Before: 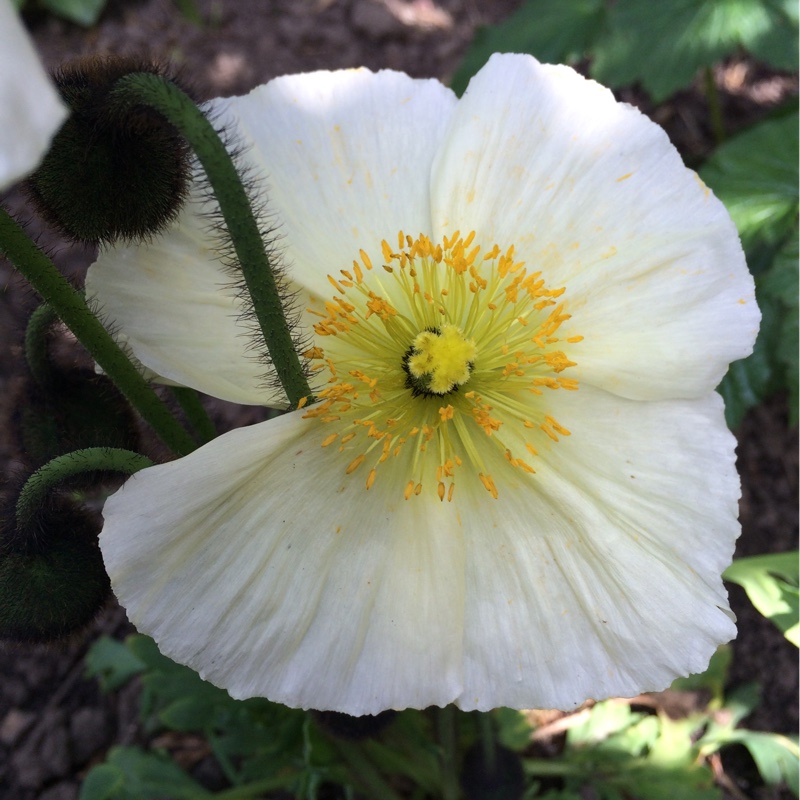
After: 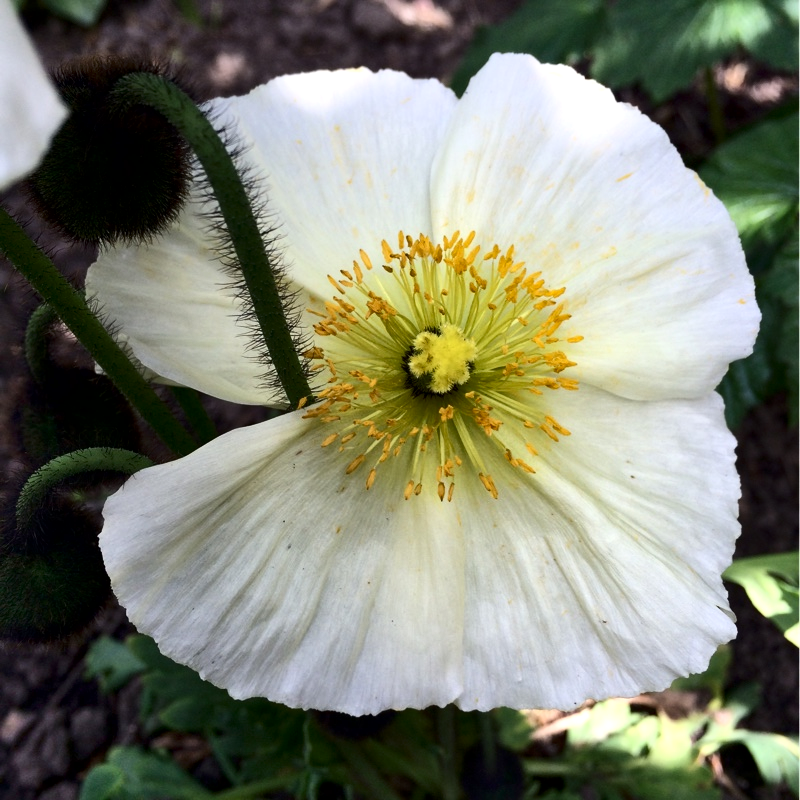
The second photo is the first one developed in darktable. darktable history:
local contrast: mode bilateral grid, contrast 20, coarseness 50, detail 148%, midtone range 0.2
contrast brightness saturation: contrast 0.28
shadows and highlights: soften with gaussian
